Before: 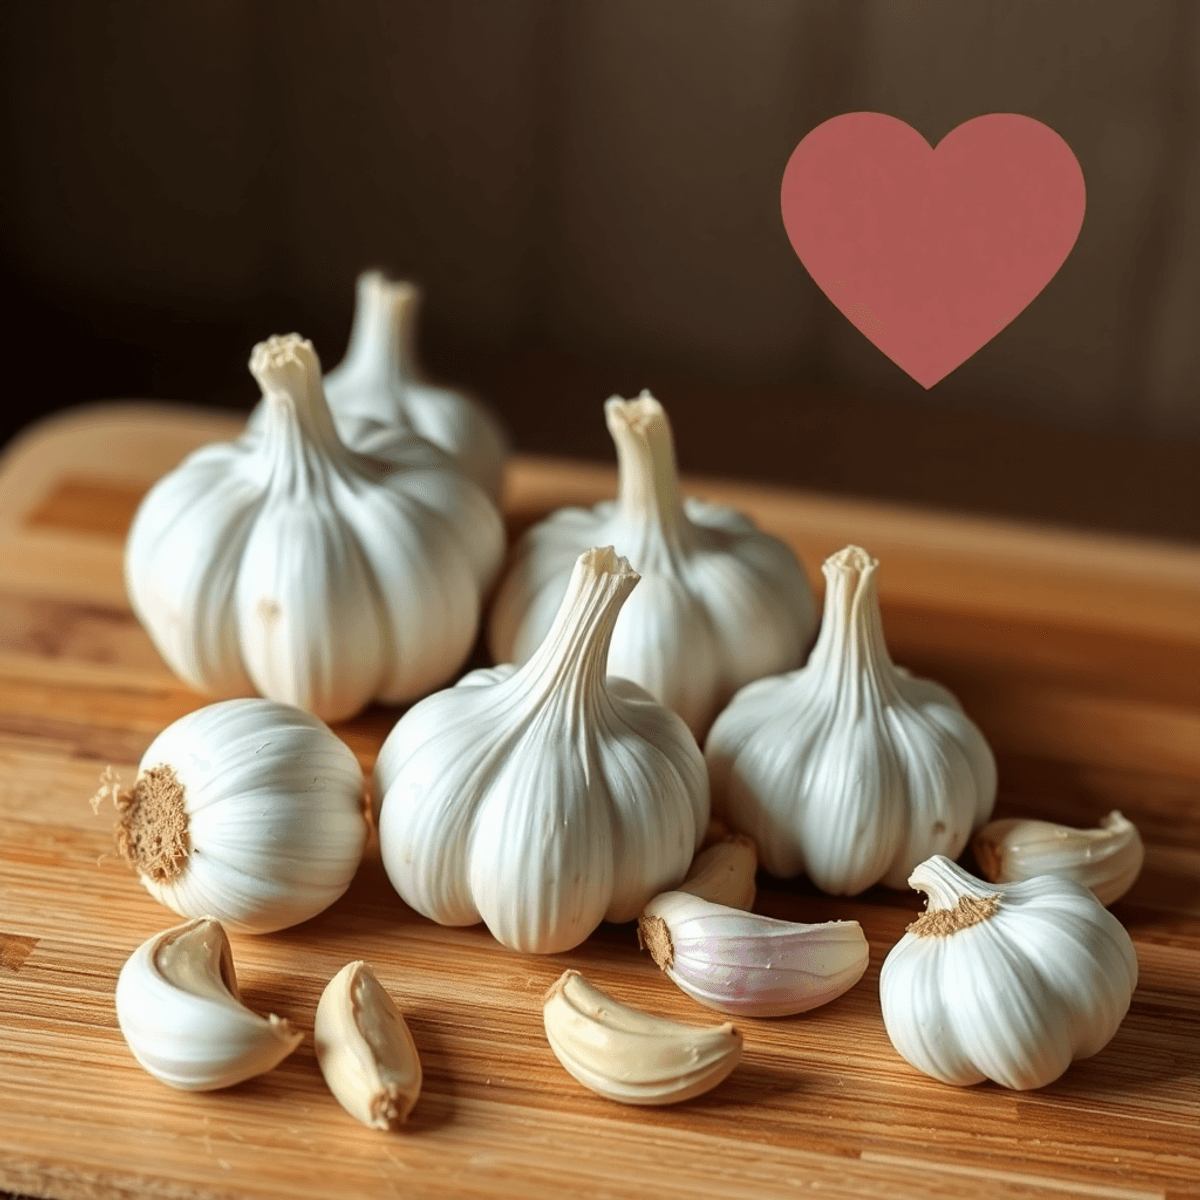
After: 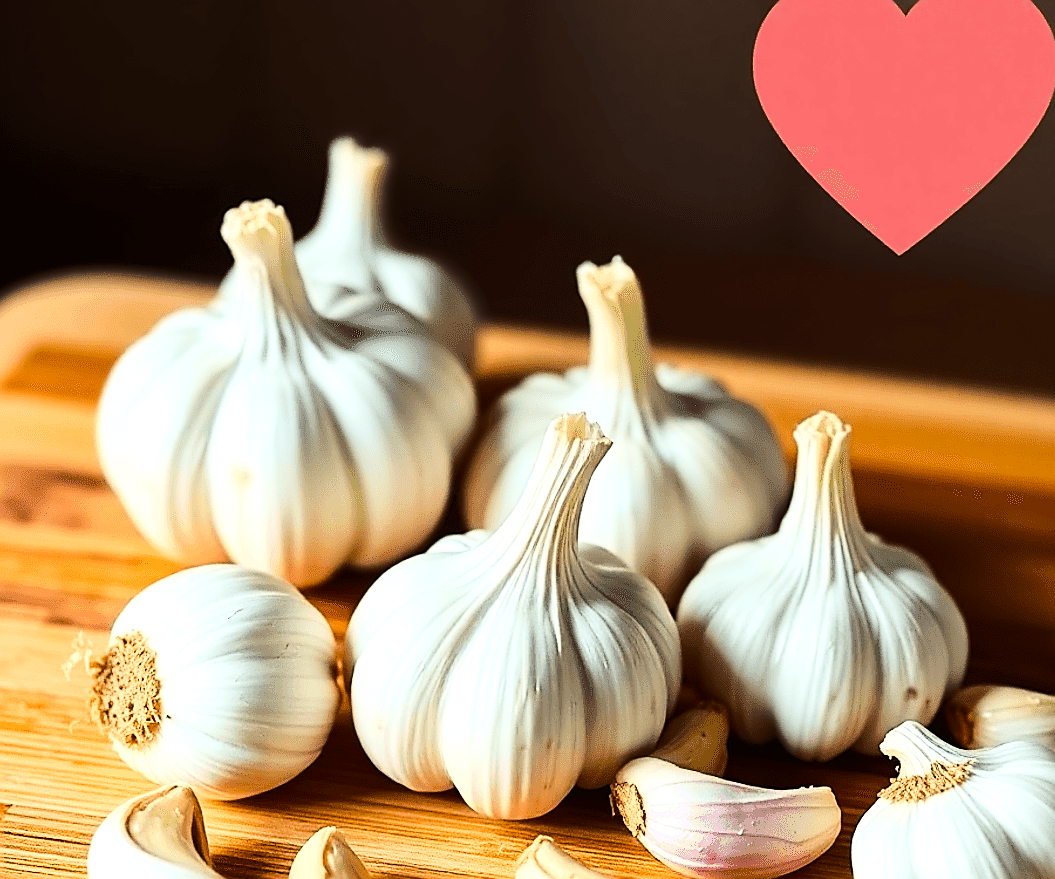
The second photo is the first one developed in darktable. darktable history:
sharpen: radius 1.408, amount 1.238, threshold 0.823
base curve: curves: ch0 [(0, 0) (0.028, 0.03) (0.121, 0.232) (0.46, 0.748) (0.859, 0.968) (1, 1)]
crop and rotate: left 2.376%, top 11.224%, right 9.677%, bottom 15.472%
color balance rgb: shadows lift › luminance -21.619%, shadows lift › chroma 6.526%, shadows lift › hue 269.85°, perceptual saturation grading › global saturation 20%, perceptual saturation grading › highlights -25.914%, perceptual saturation grading › shadows 49.226%, perceptual brilliance grading › highlights 18.037%, perceptual brilliance grading › mid-tones 31.363%, perceptual brilliance grading › shadows -31.224%, contrast -9.596%
